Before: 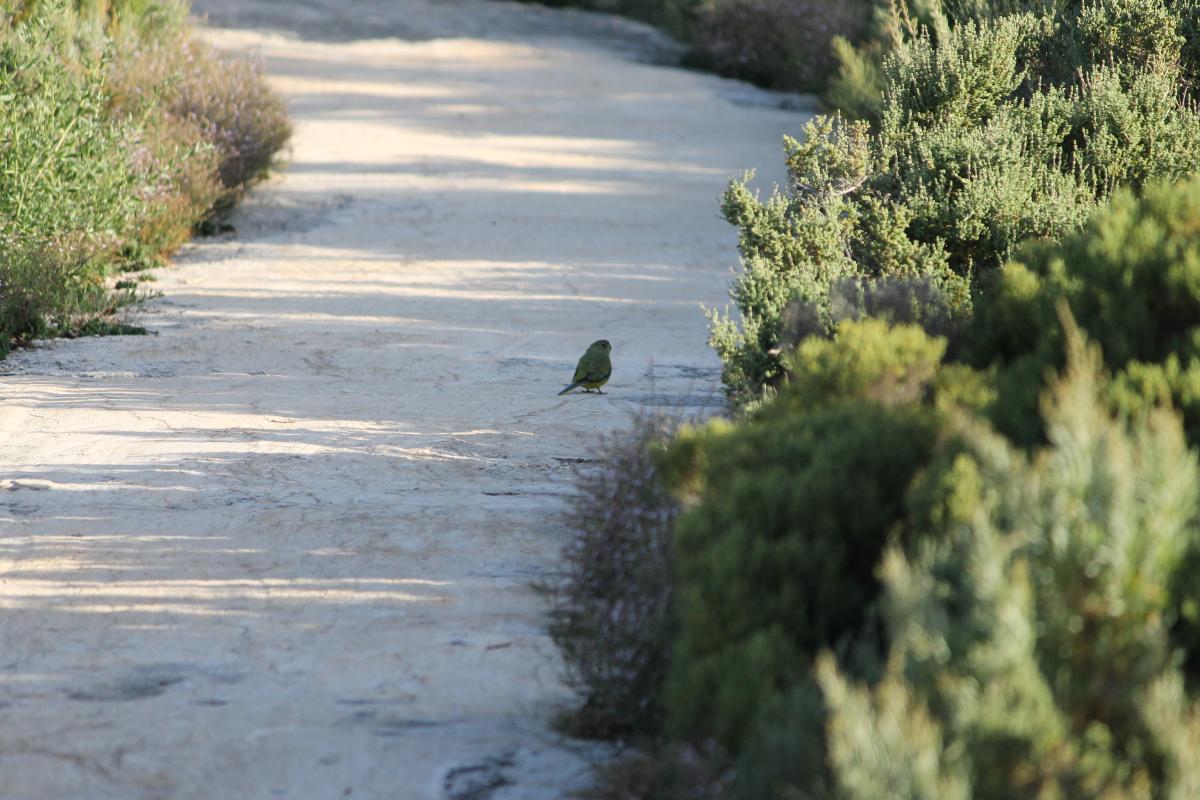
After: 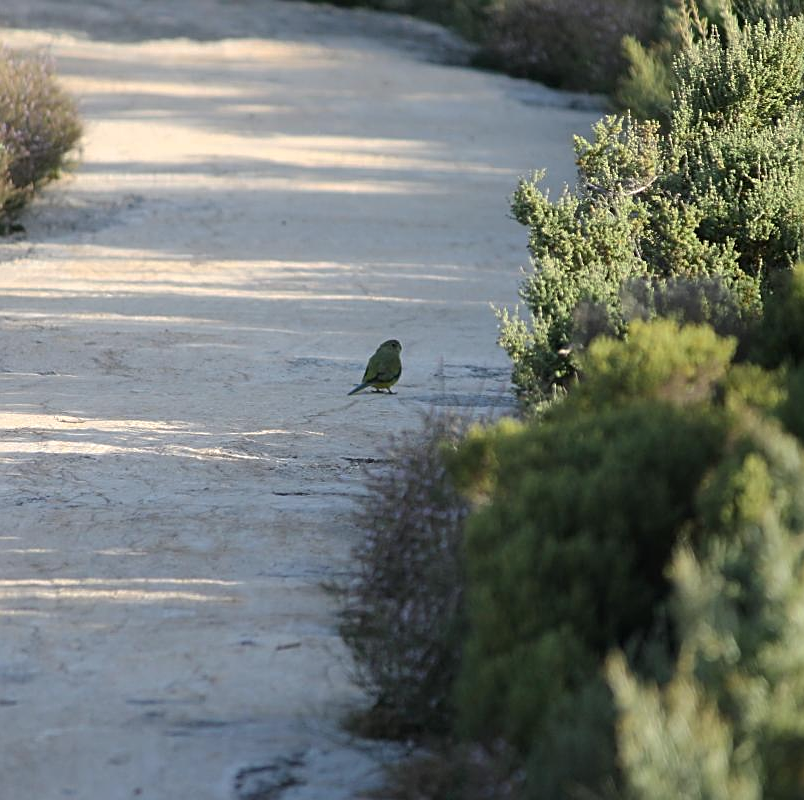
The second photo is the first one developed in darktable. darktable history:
base curve: curves: ch0 [(0, 0) (0.74, 0.67) (1, 1)], preserve colors none
crop and rotate: left 17.543%, right 15.424%
sharpen: on, module defaults
